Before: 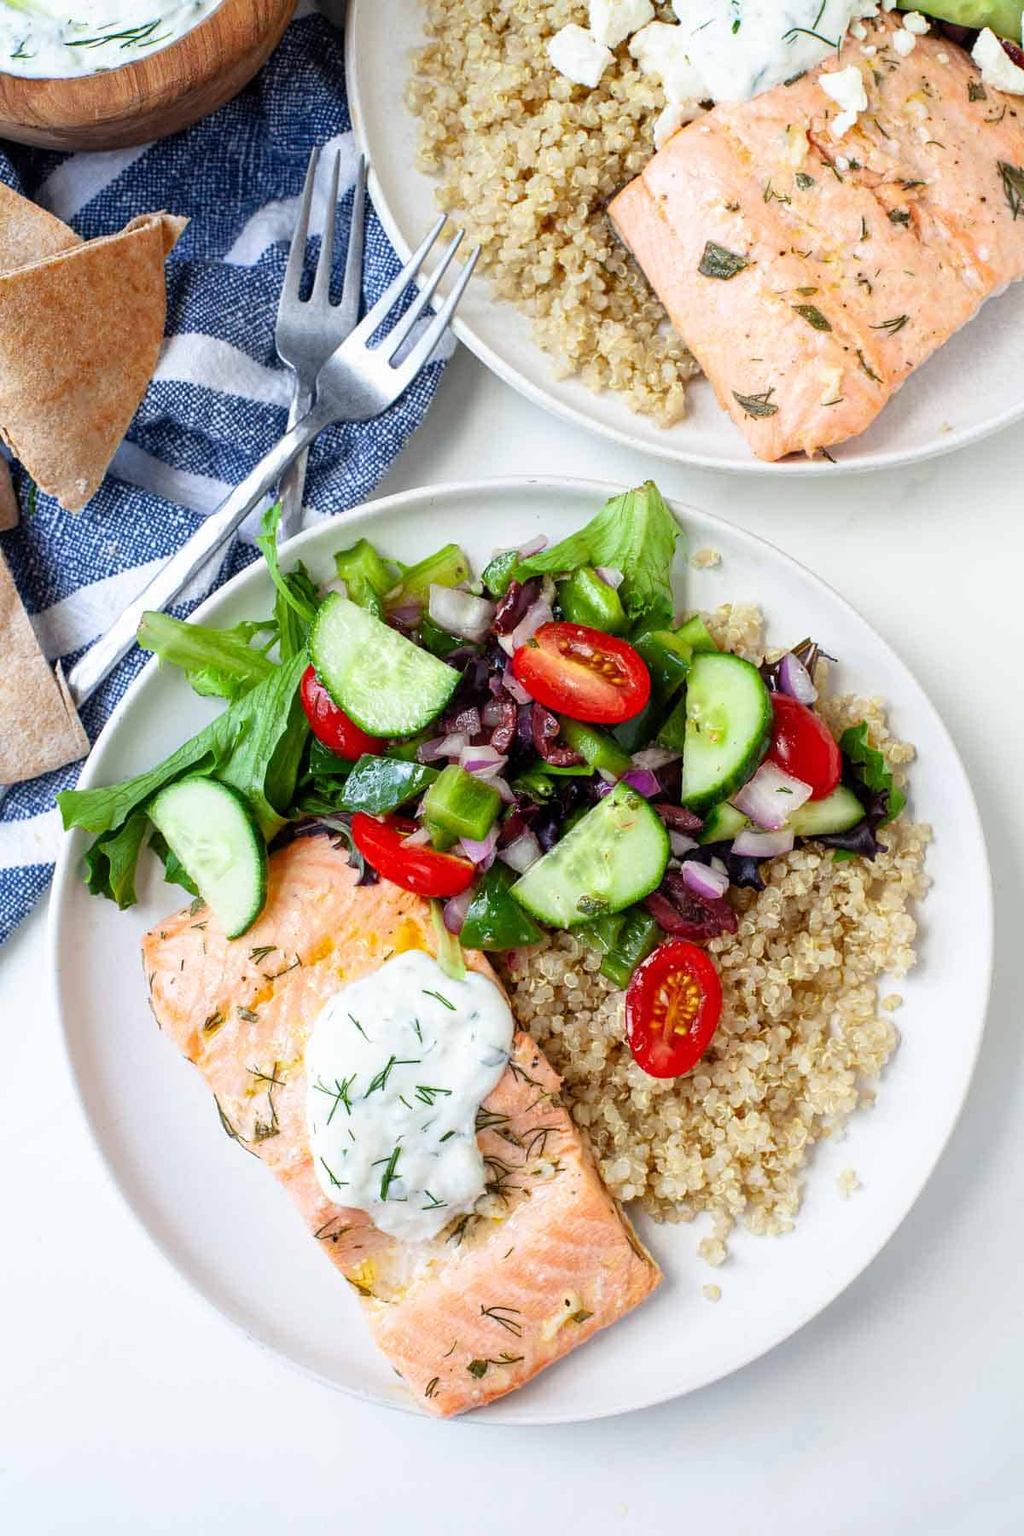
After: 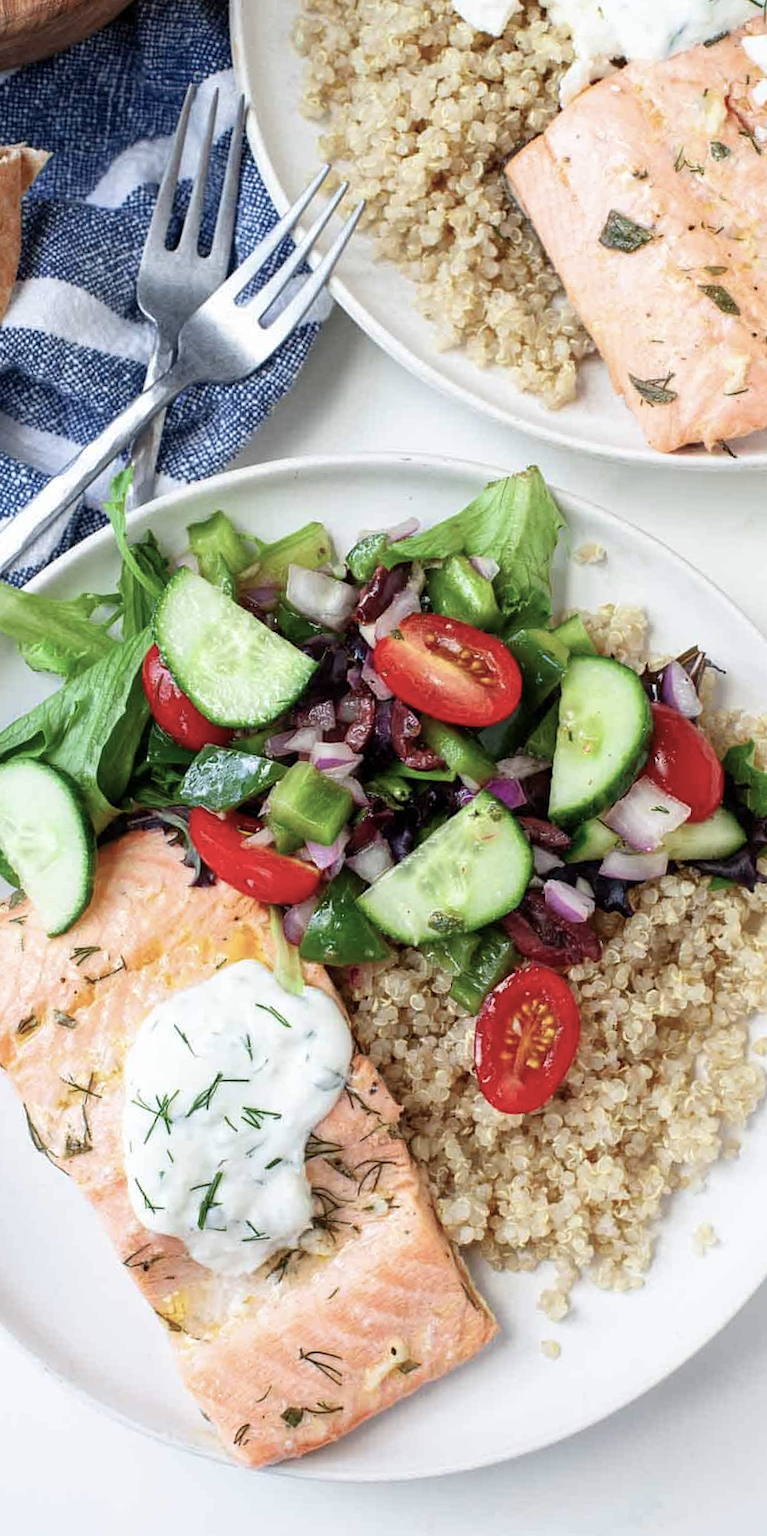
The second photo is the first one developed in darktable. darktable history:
crop and rotate: angle -3.27°, left 14.277%, top 0.028%, right 10.766%, bottom 0.028%
color balance: input saturation 80.07%
